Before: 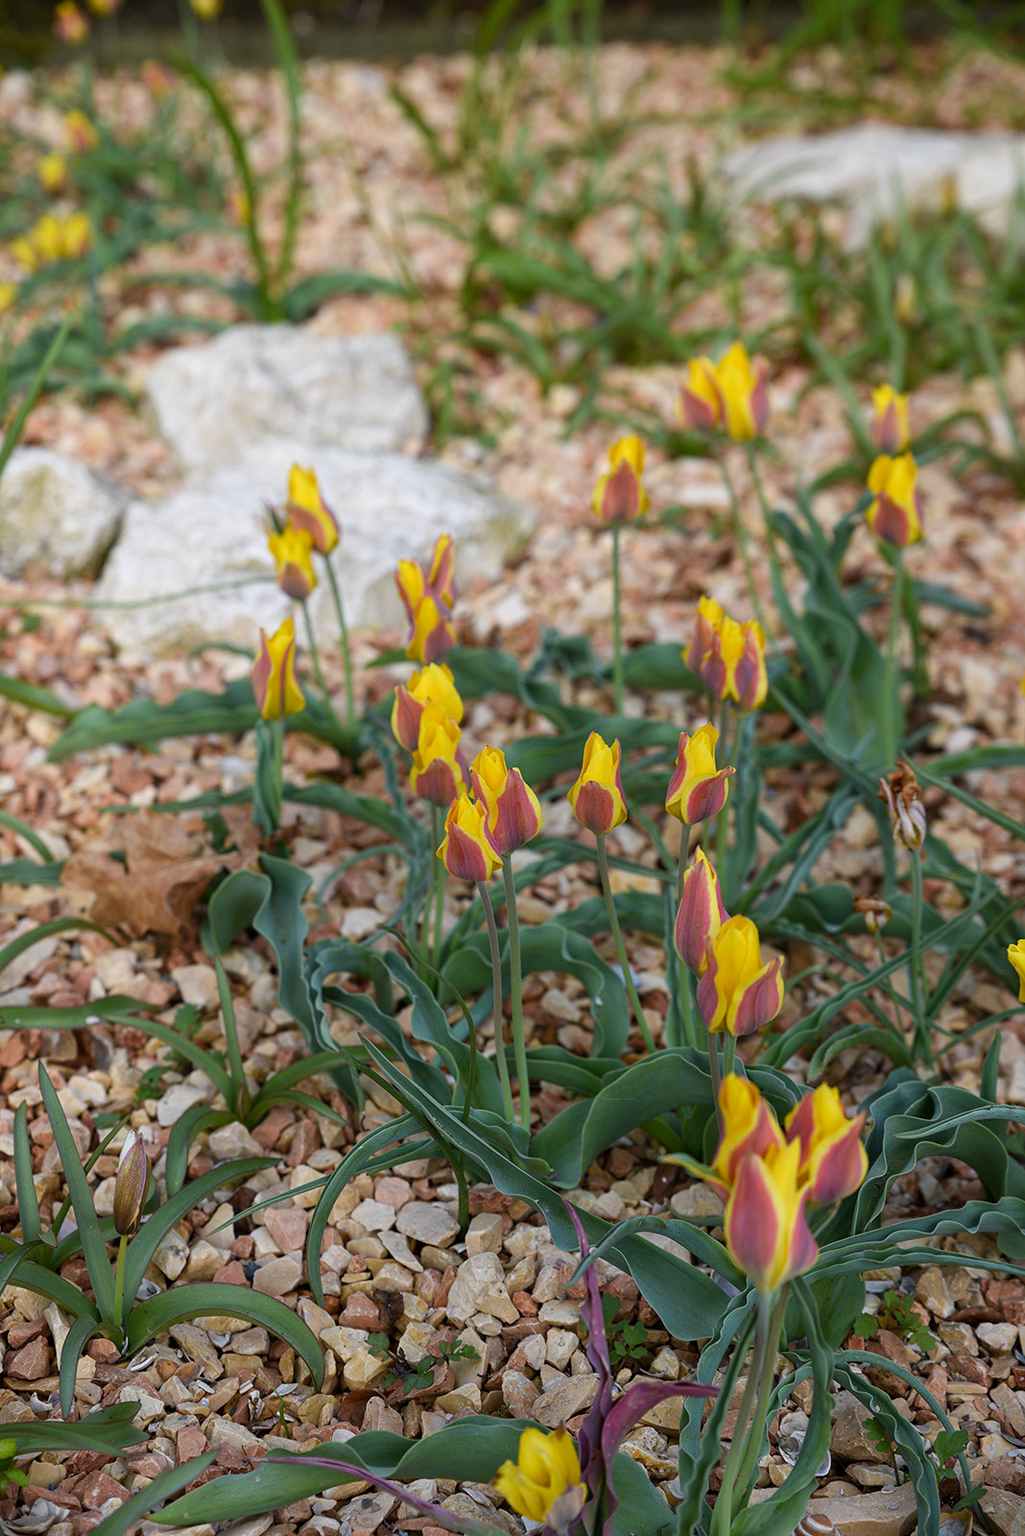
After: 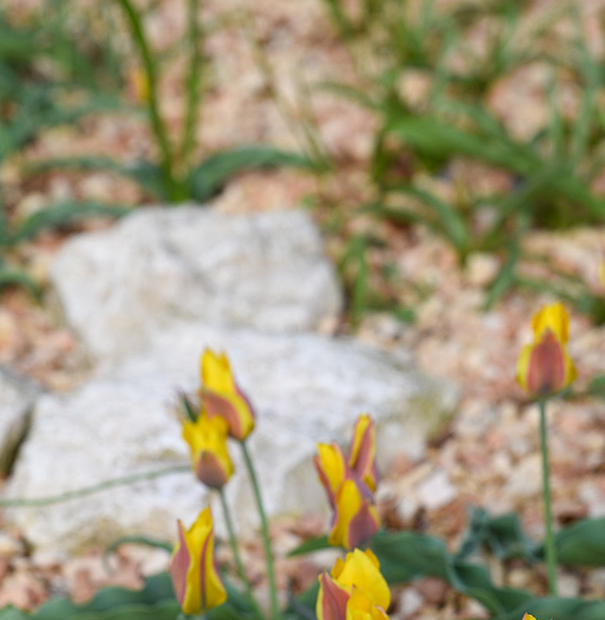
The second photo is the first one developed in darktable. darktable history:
rotate and perspective: rotation -2.22°, lens shift (horizontal) -0.022, automatic cropping off
crop: left 10.121%, top 10.631%, right 36.218%, bottom 51.526%
